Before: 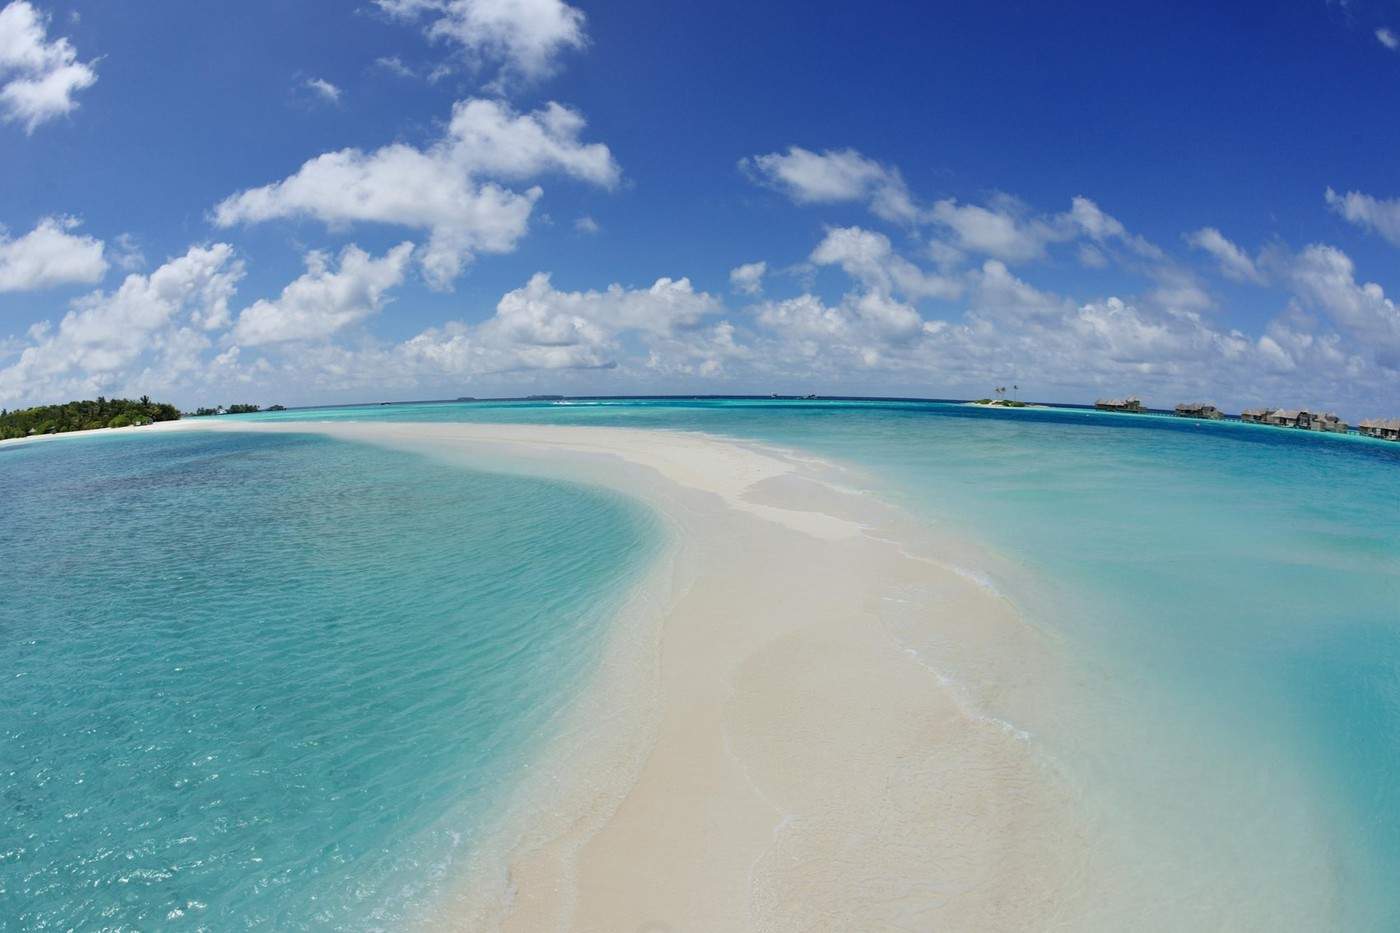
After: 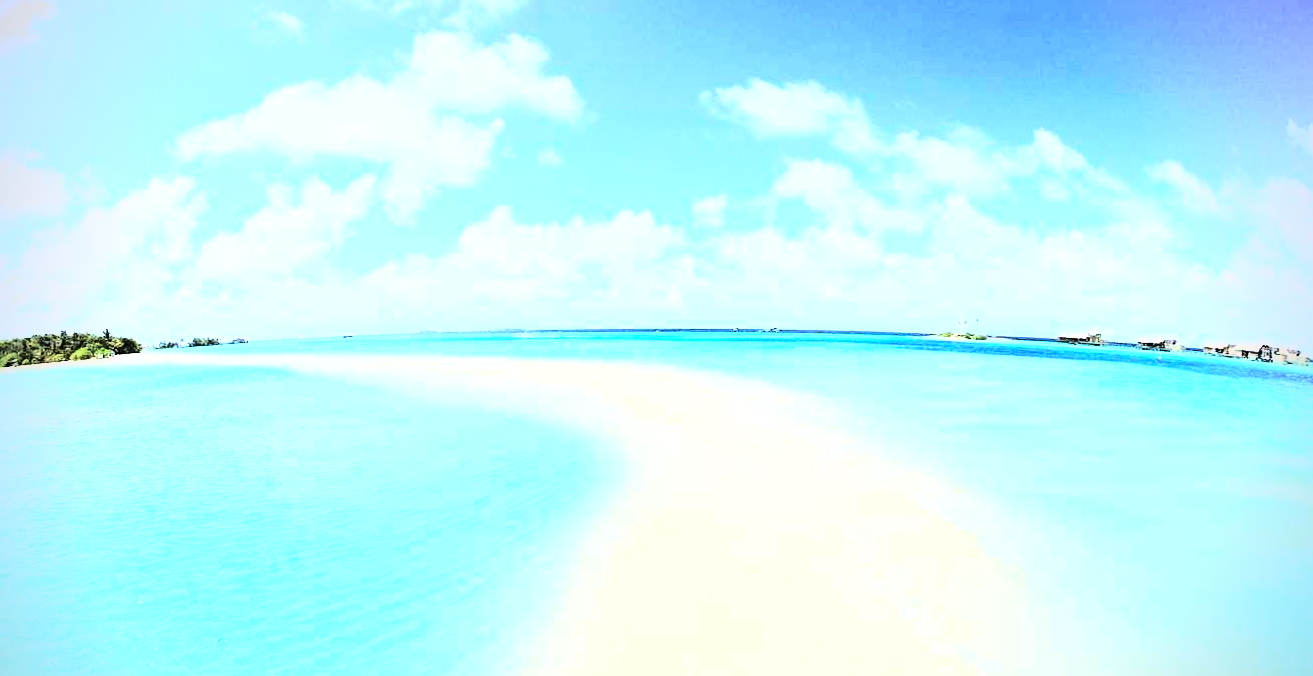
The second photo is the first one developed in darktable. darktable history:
base curve: curves: ch0 [(0, 0) (0.032, 0.037) (0.105, 0.228) (0.435, 0.76) (0.856, 0.983) (1, 1)]
rgb curve: curves: ch0 [(0, 0) (0.21, 0.15) (0.24, 0.21) (0.5, 0.75) (0.75, 0.96) (0.89, 0.99) (1, 1)]; ch1 [(0, 0.02) (0.21, 0.13) (0.25, 0.2) (0.5, 0.67) (0.75, 0.9) (0.89, 0.97) (1, 1)]; ch2 [(0, 0.02) (0.21, 0.13) (0.25, 0.2) (0.5, 0.67) (0.75, 0.9) (0.89, 0.97) (1, 1)], compensate middle gray true
crop: left 2.737%, top 7.287%, right 3.421%, bottom 20.179%
exposure: exposure 0.95 EV, compensate highlight preservation false
vignetting: on, module defaults
